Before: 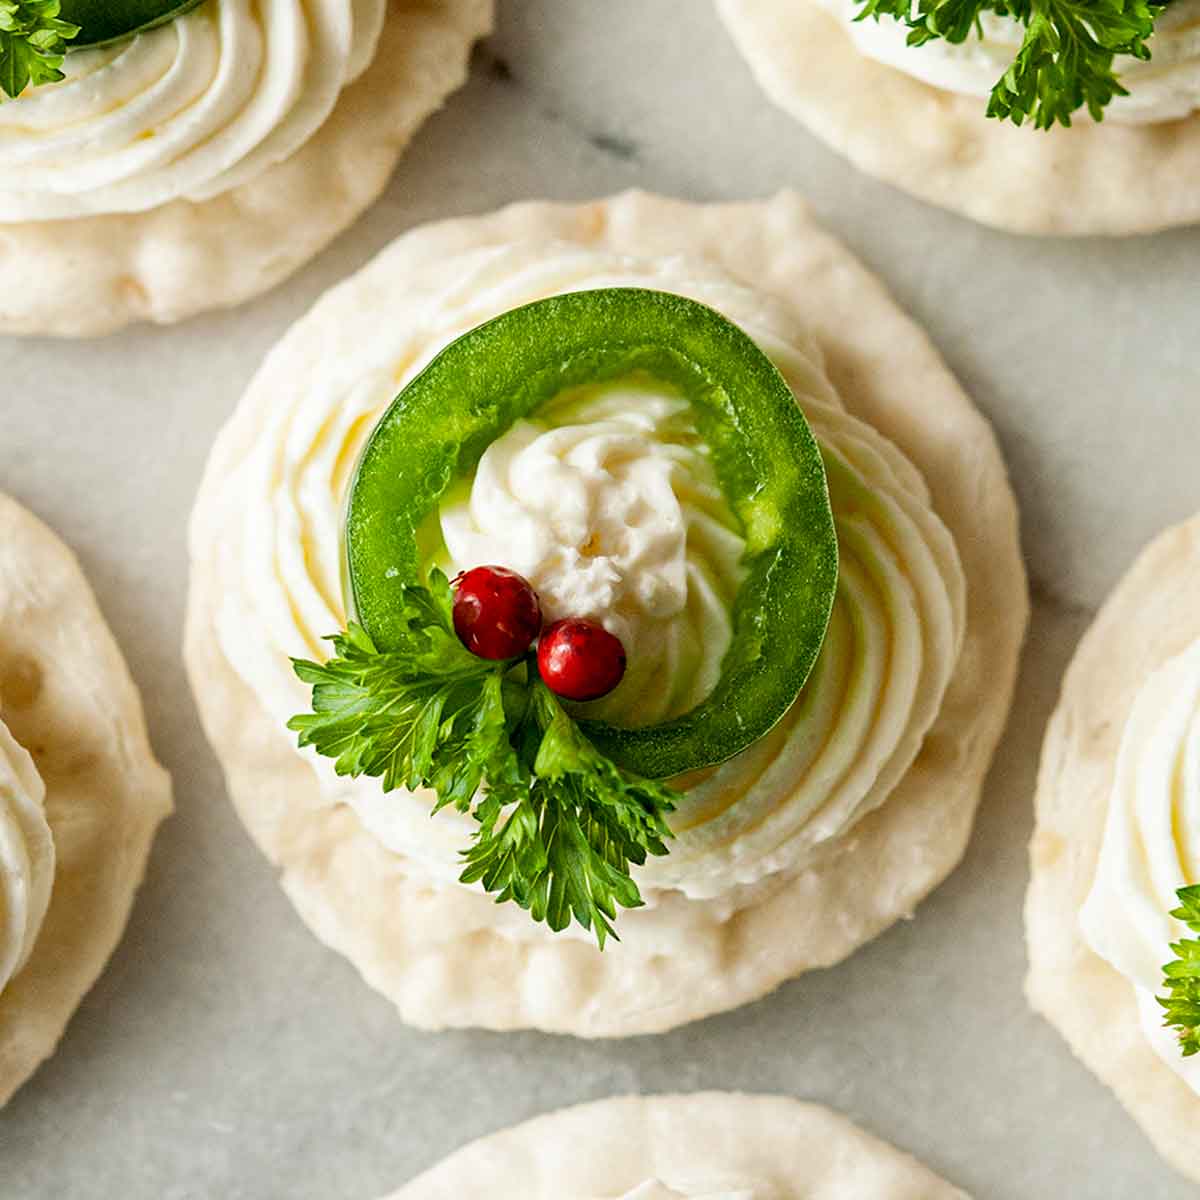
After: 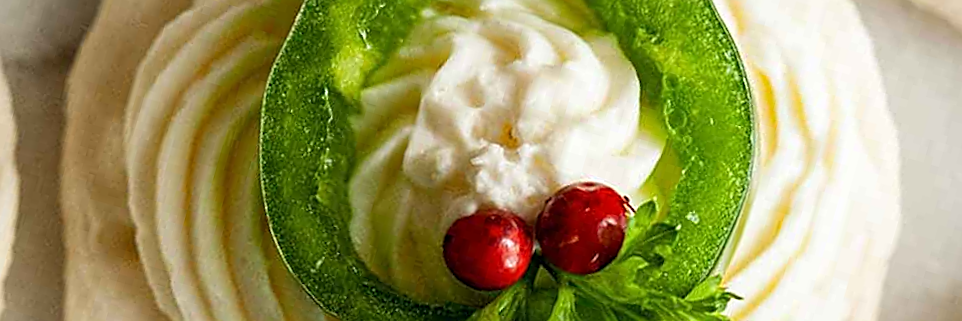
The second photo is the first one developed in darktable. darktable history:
tone equalizer: on, module defaults
sharpen: on, module defaults
crop and rotate: angle 16.12°, top 30.835%, bottom 35.653%
rotate and perspective: rotation 0.192°, lens shift (horizontal) -0.015, crop left 0.005, crop right 0.996, crop top 0.006, crop bottom 0.99
